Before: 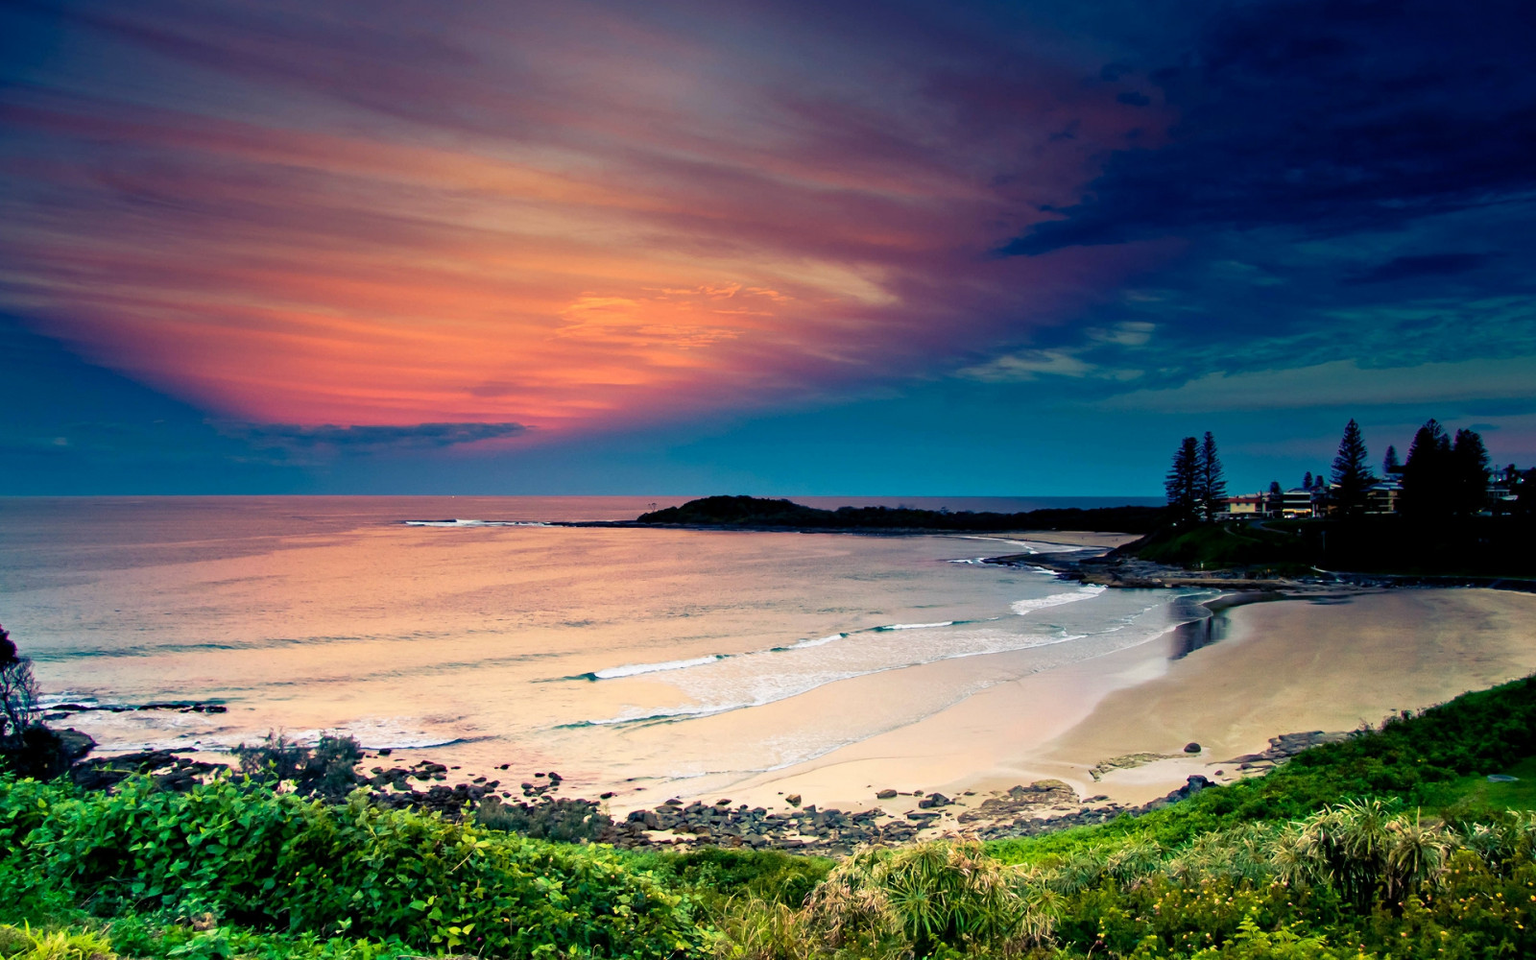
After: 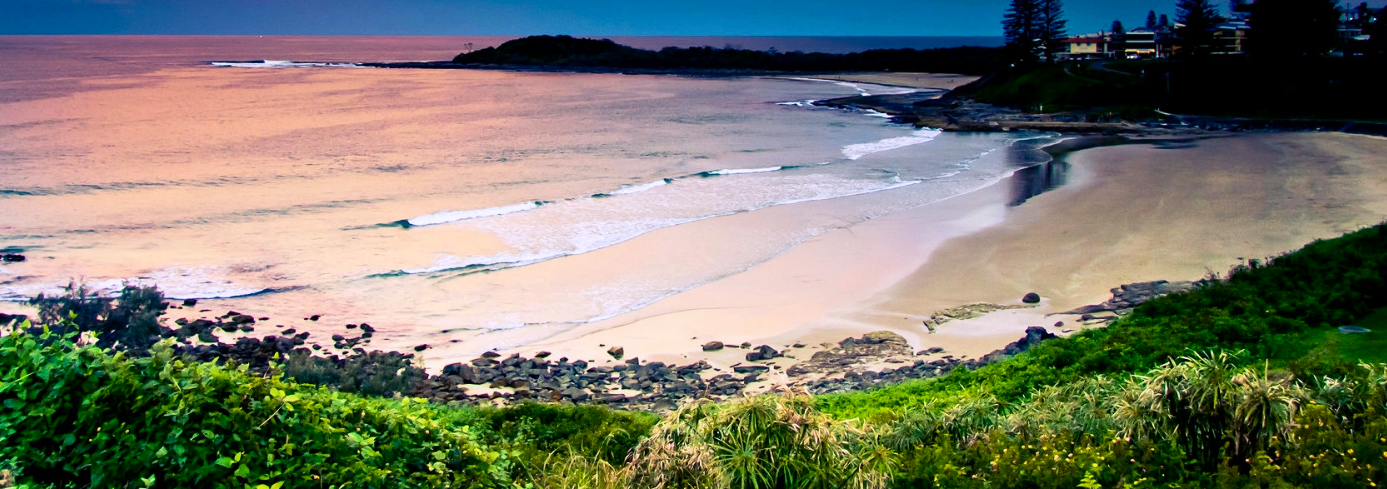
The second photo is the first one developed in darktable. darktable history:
contrast brightness saturation: contrast 0.15, brightness -0.01, saturation 0.1
crop and rotate: left 13.306%, top 48.129%, bottom 2.928%
white balance: red 0.926, green 1.003, blue 1.133
color correction: highlights a* 5.81, highlights b* 4.84
